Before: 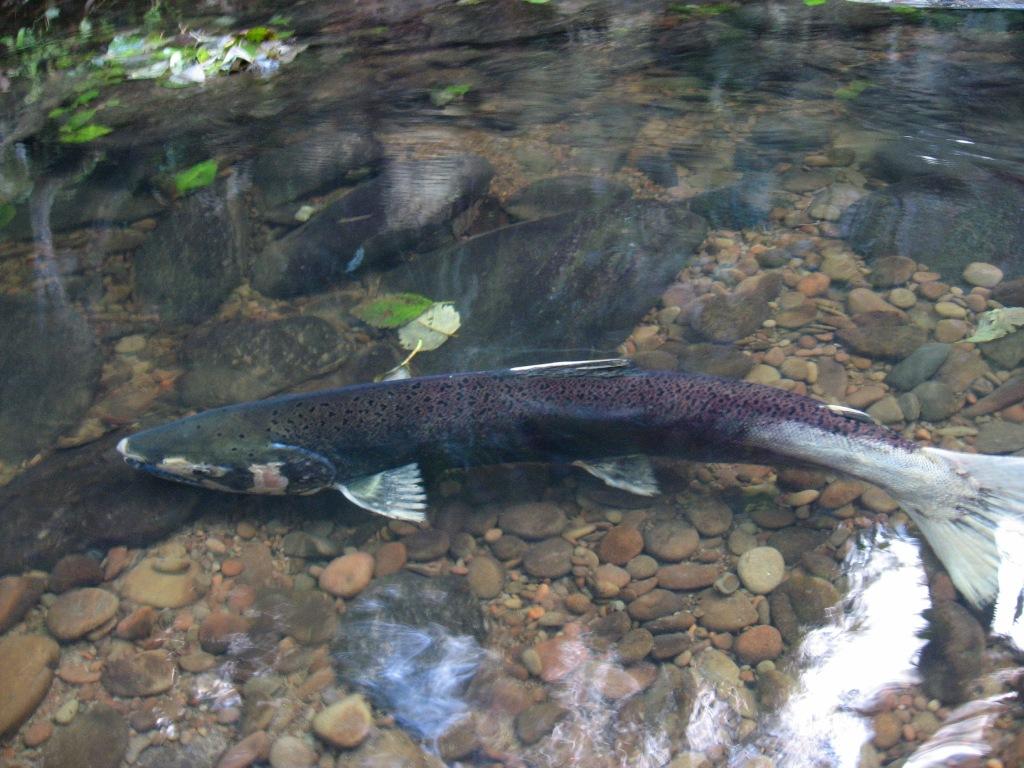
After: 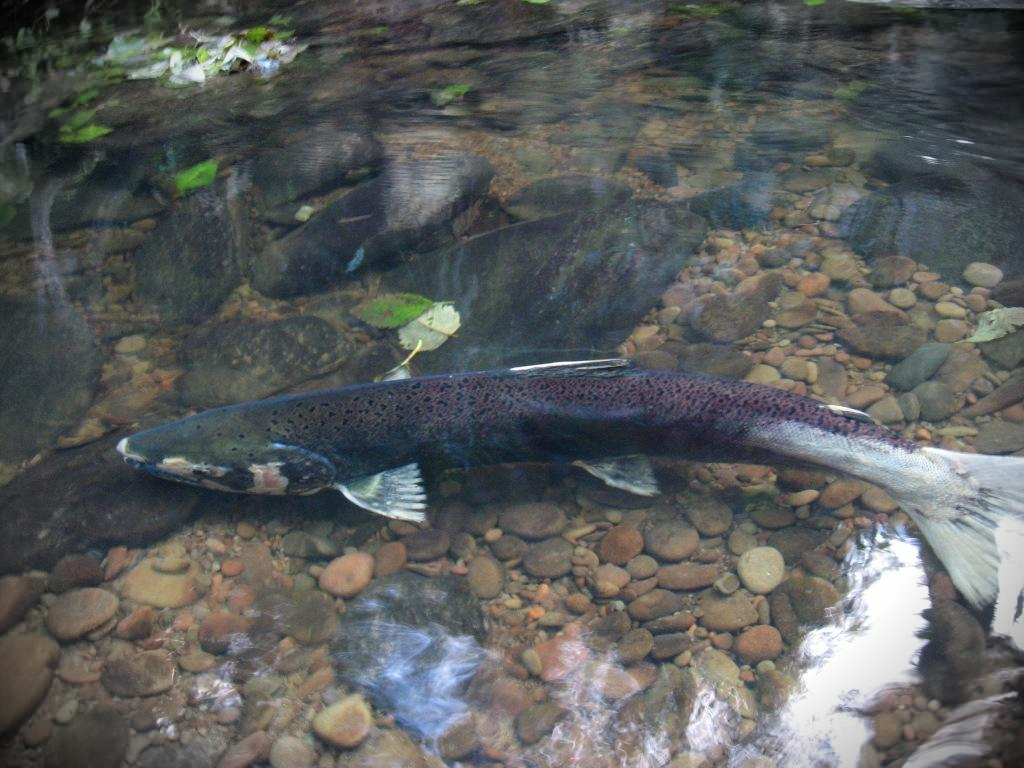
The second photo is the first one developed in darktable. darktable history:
vignetting: fall-off start 89.01%, fall-off radius 43.45%, brightness -0.872, width/height ratio 1.167
